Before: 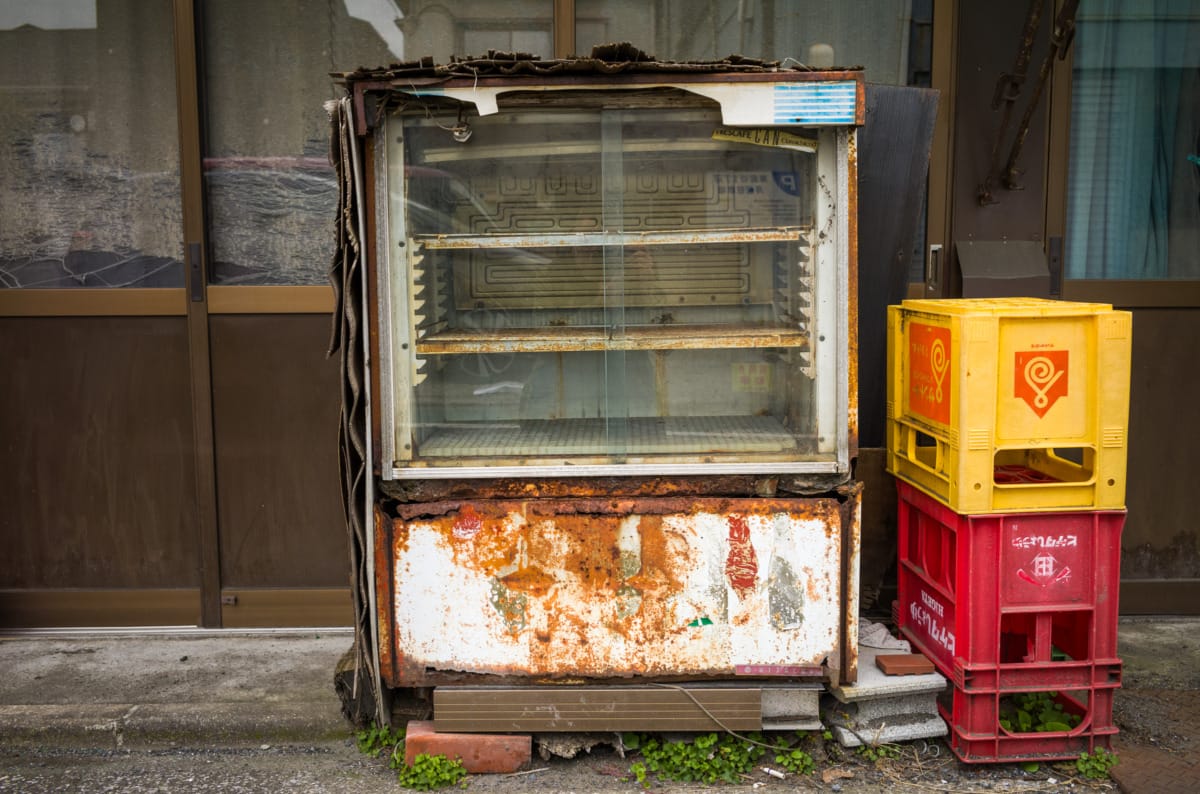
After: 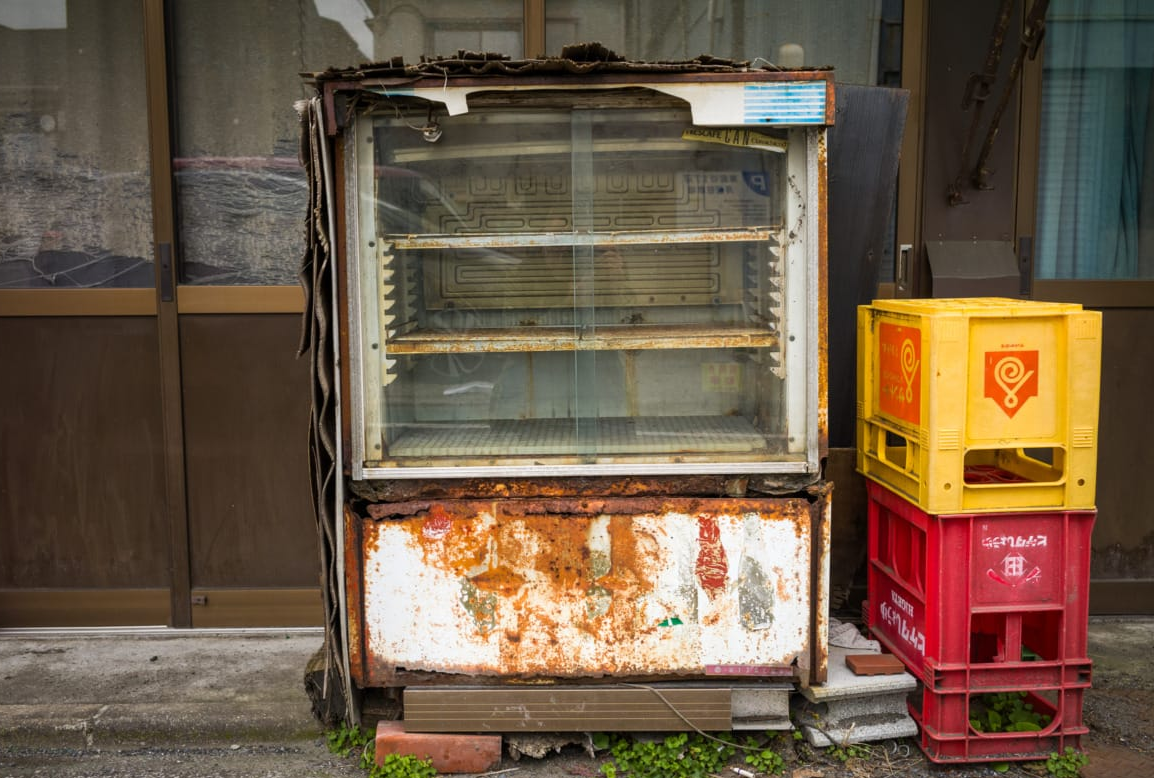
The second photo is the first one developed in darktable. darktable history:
crop and rotate: left 2.537%, right 1.25%, bottom 2.007%
